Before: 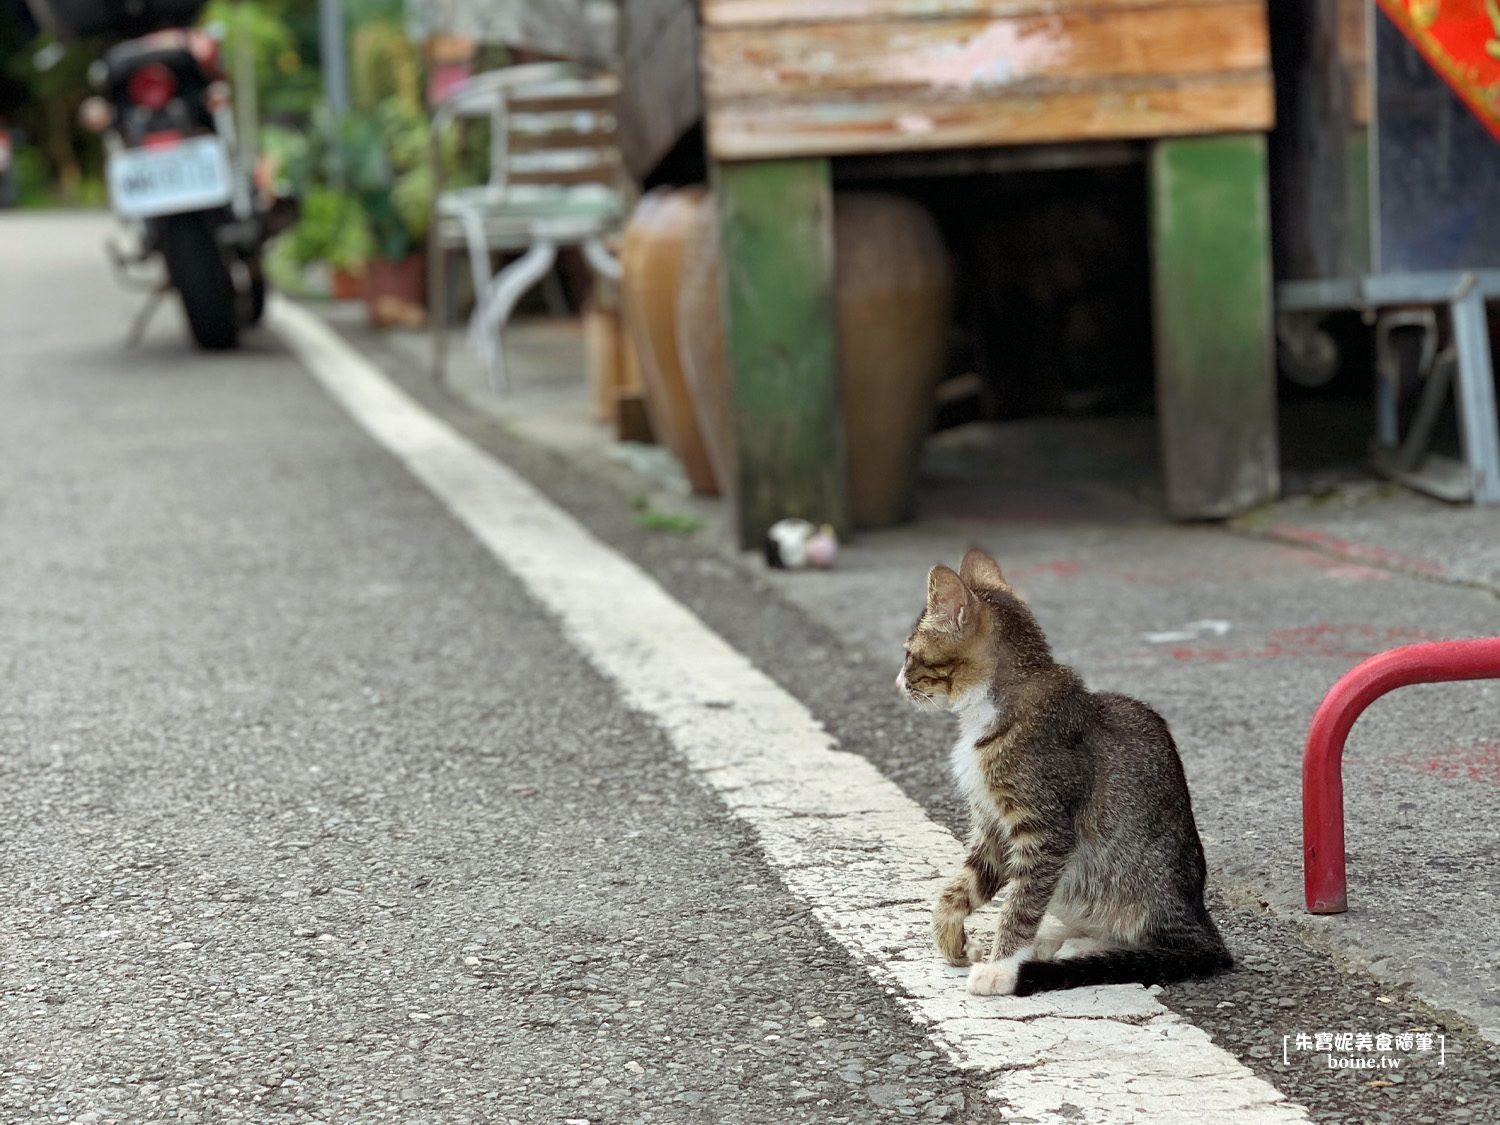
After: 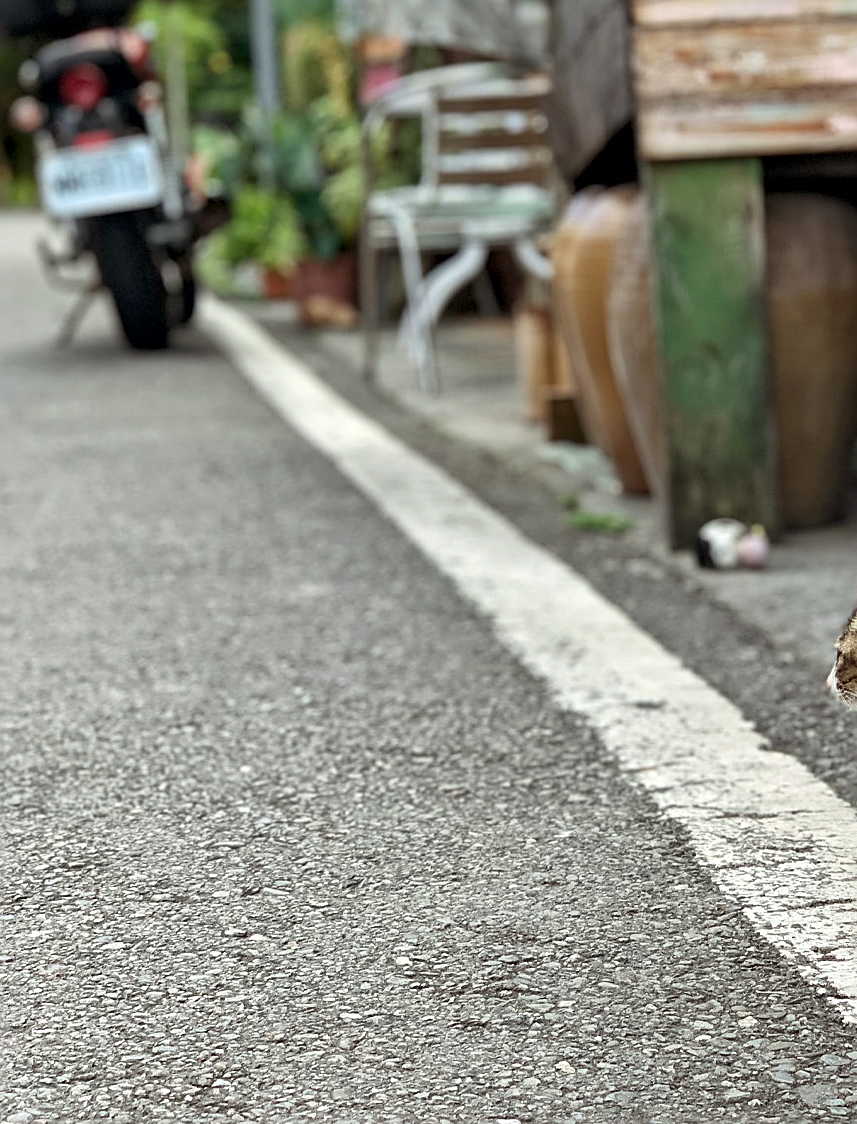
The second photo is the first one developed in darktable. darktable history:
local contrast: mode bilateral grid, contrast 20, coarseness 21, detail 150%, midtone range 0.2
crop: left 4.64%, right 38.218%
sharpen: on, module defaults
